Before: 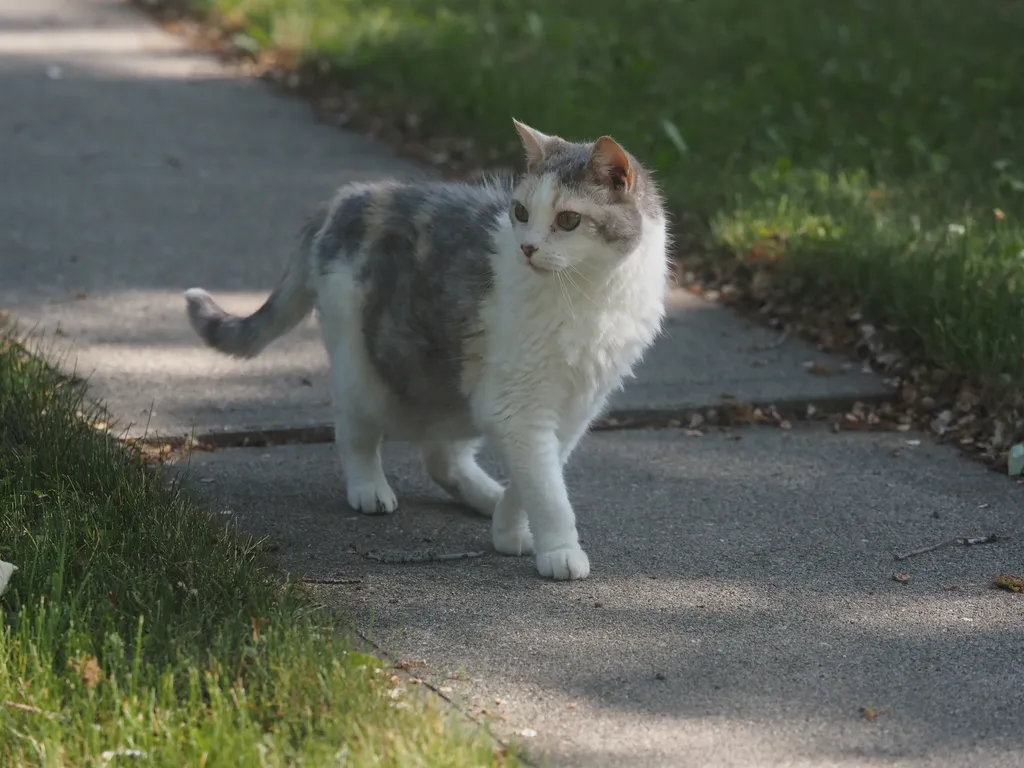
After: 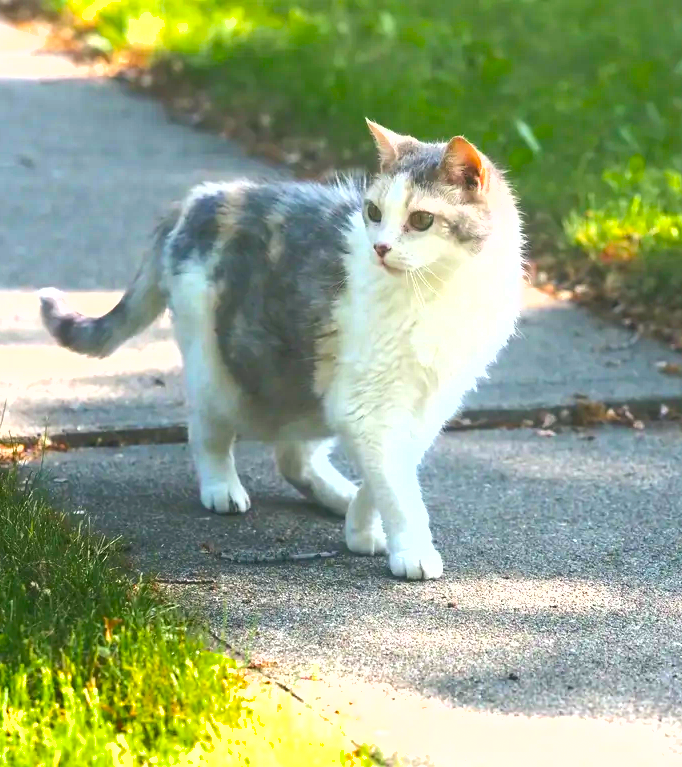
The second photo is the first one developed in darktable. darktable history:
shadows and highlights: radius 263, soften with gaussian
crop and rotate: left 14.375%, right 18.937%
exposure: black level correction 0, exposure 2 EV, compensate exposure bias true, compensate highlight preservation false
color balance rgb: shadows lift › chroma 2.048%, shadows lift › hue 215.25°, power › hue 61.2°, linear chroma grading › shadows -3.089%, linear chroma grading › highlights -4.294%, perceptual saturation grading › global saturation 19.586%, global vibrance 59.575%
